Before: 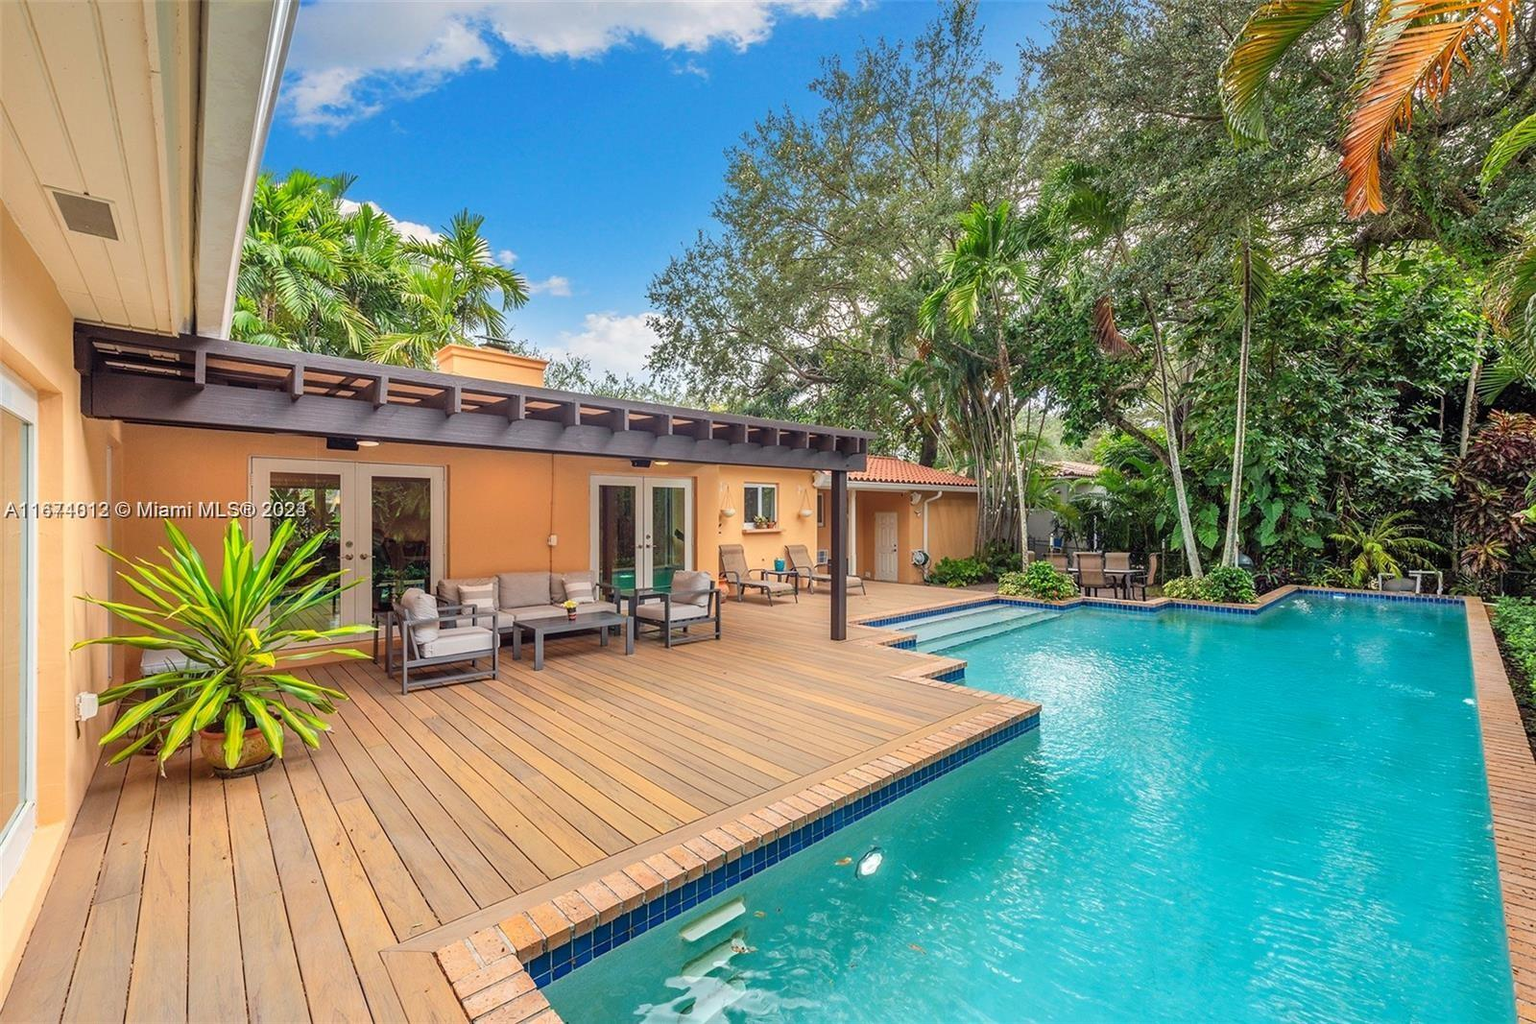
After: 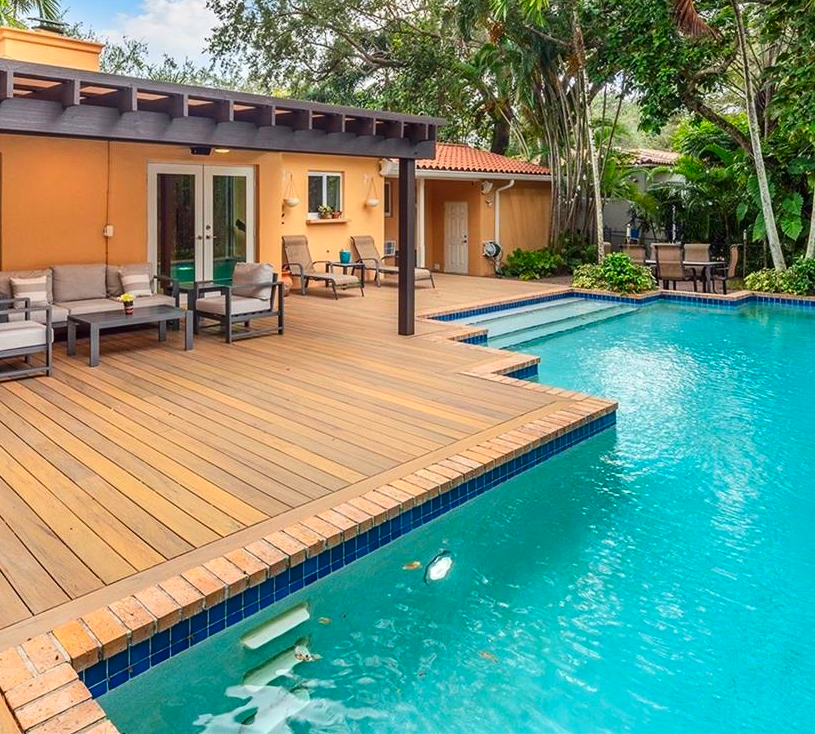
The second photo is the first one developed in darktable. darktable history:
tone equalizer: on, module defaults
contrast brightness saturation: contrast 0.13, brightness -0.05, saturation 0.16
crop and rotate: left 29.237%, top 31.152%, right 19.807%
